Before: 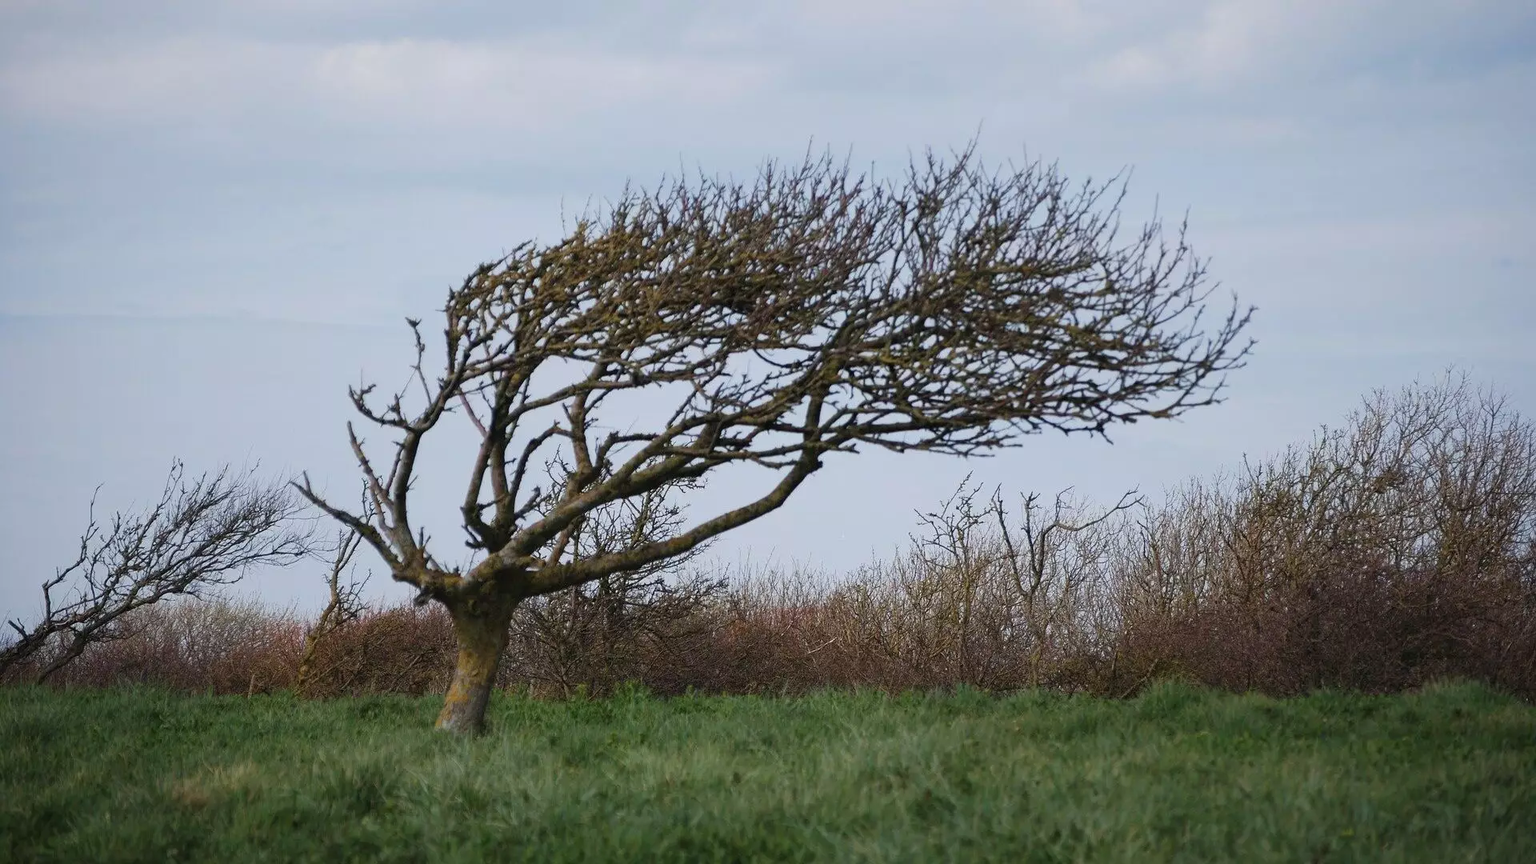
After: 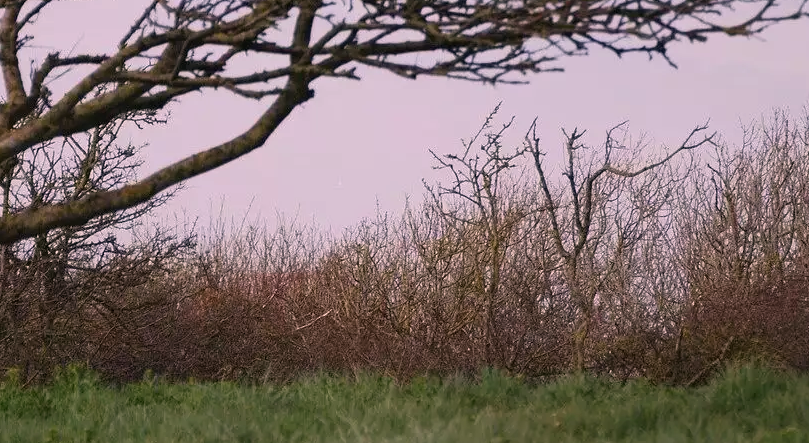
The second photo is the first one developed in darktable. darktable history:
crop: left 37.221%, top 45.169%, right 20.63%, bottom 13.777%
color correction: highlights a* 14.52, highlights b* 4.84
